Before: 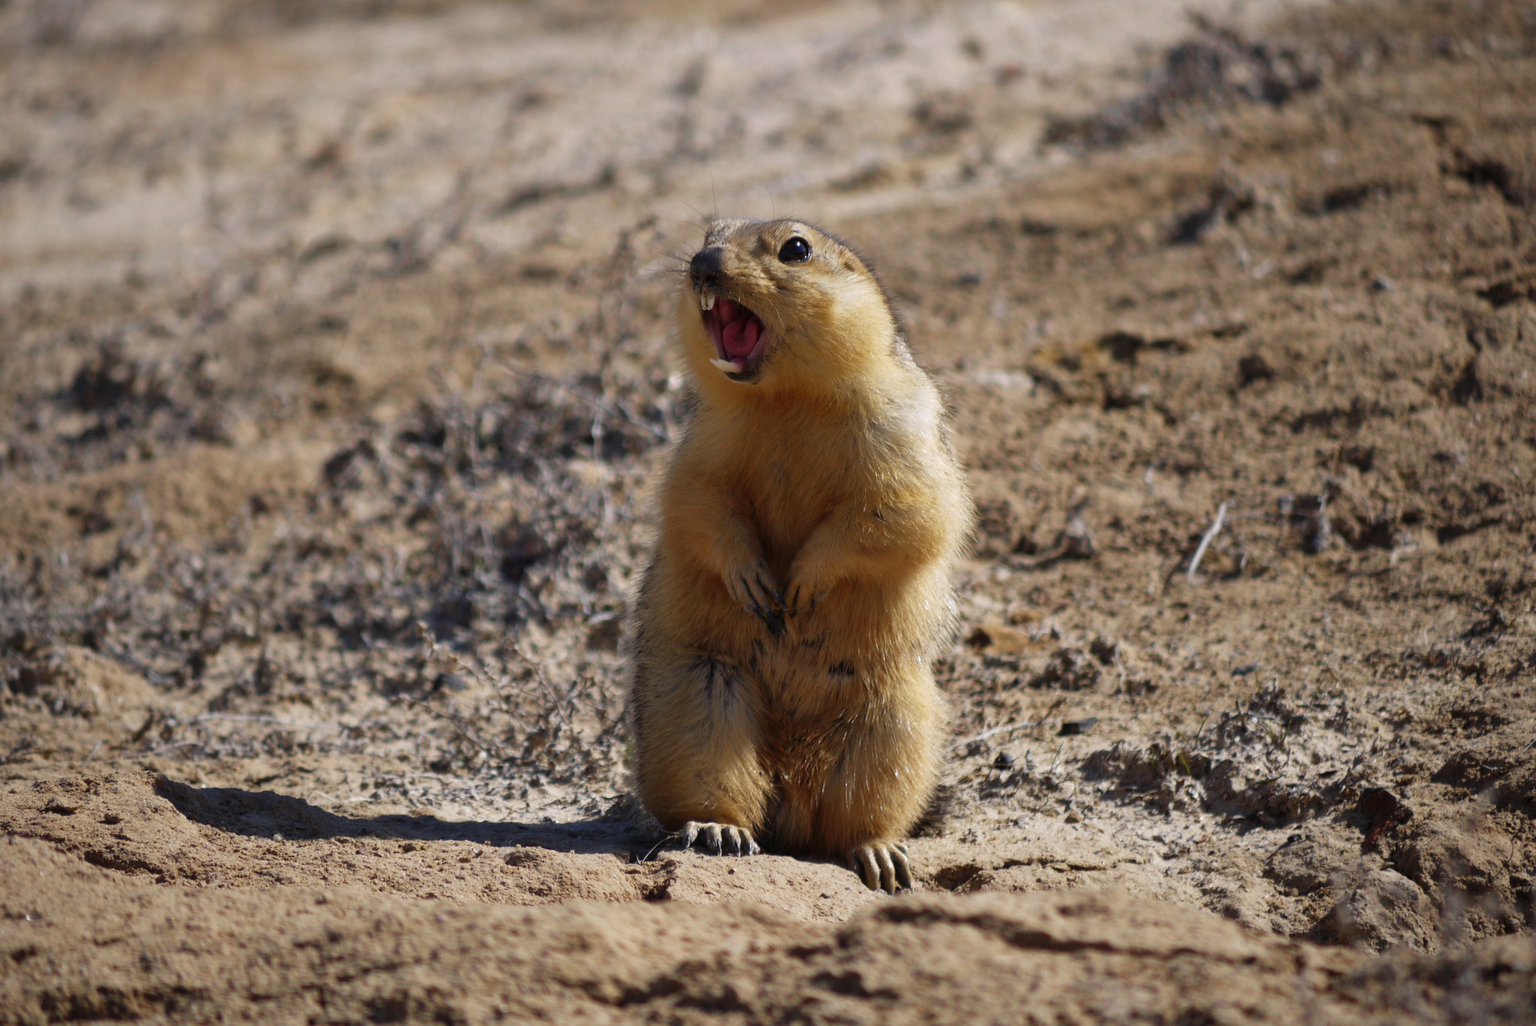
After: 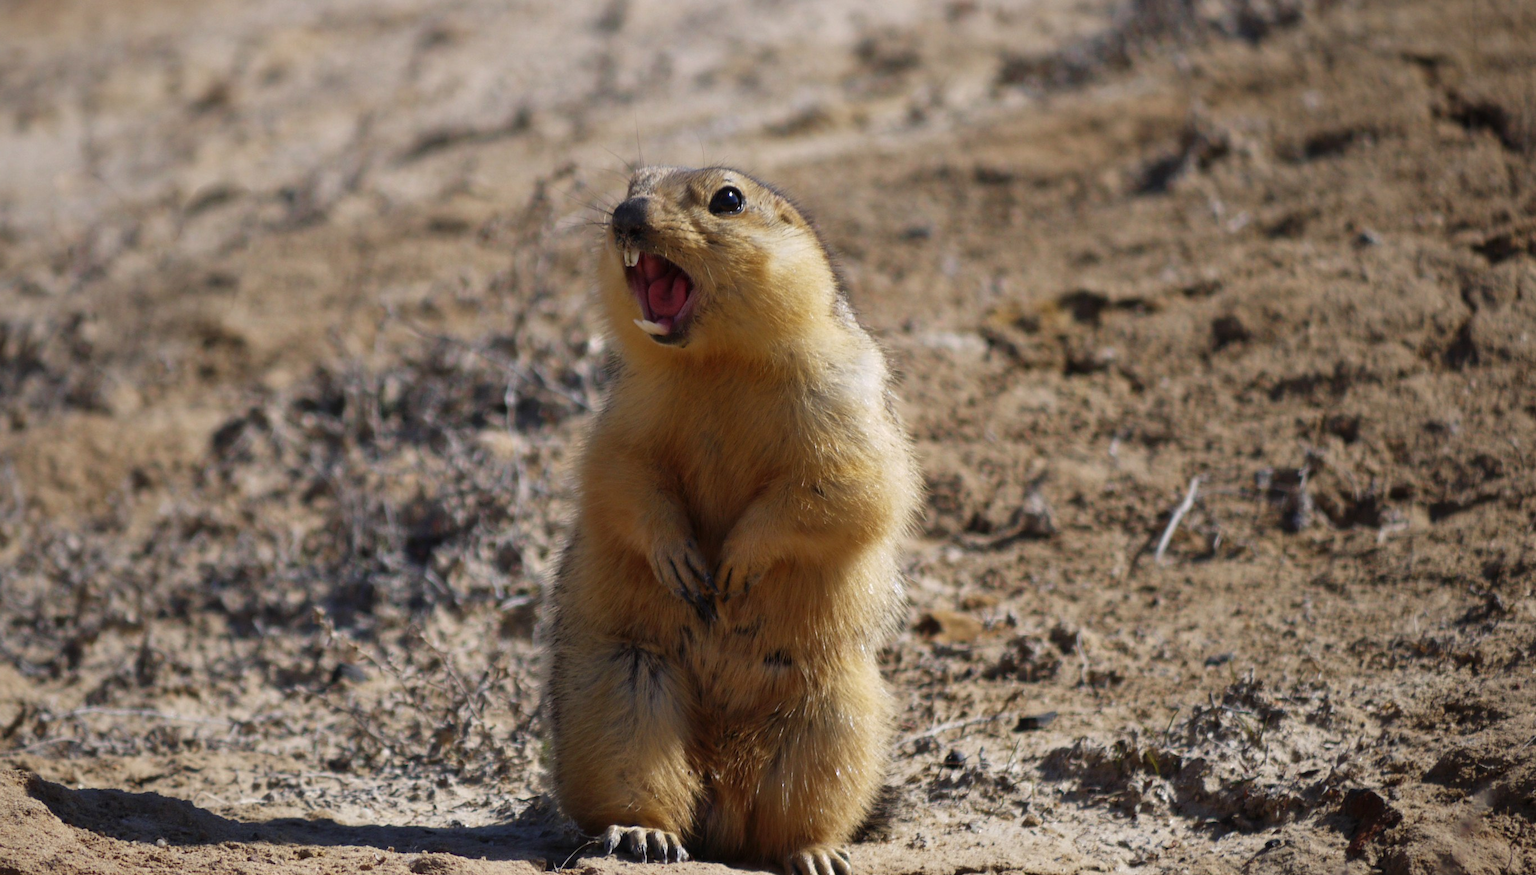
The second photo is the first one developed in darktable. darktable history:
crop: left 8.481%, top 6.525%, bottom 15.364%
